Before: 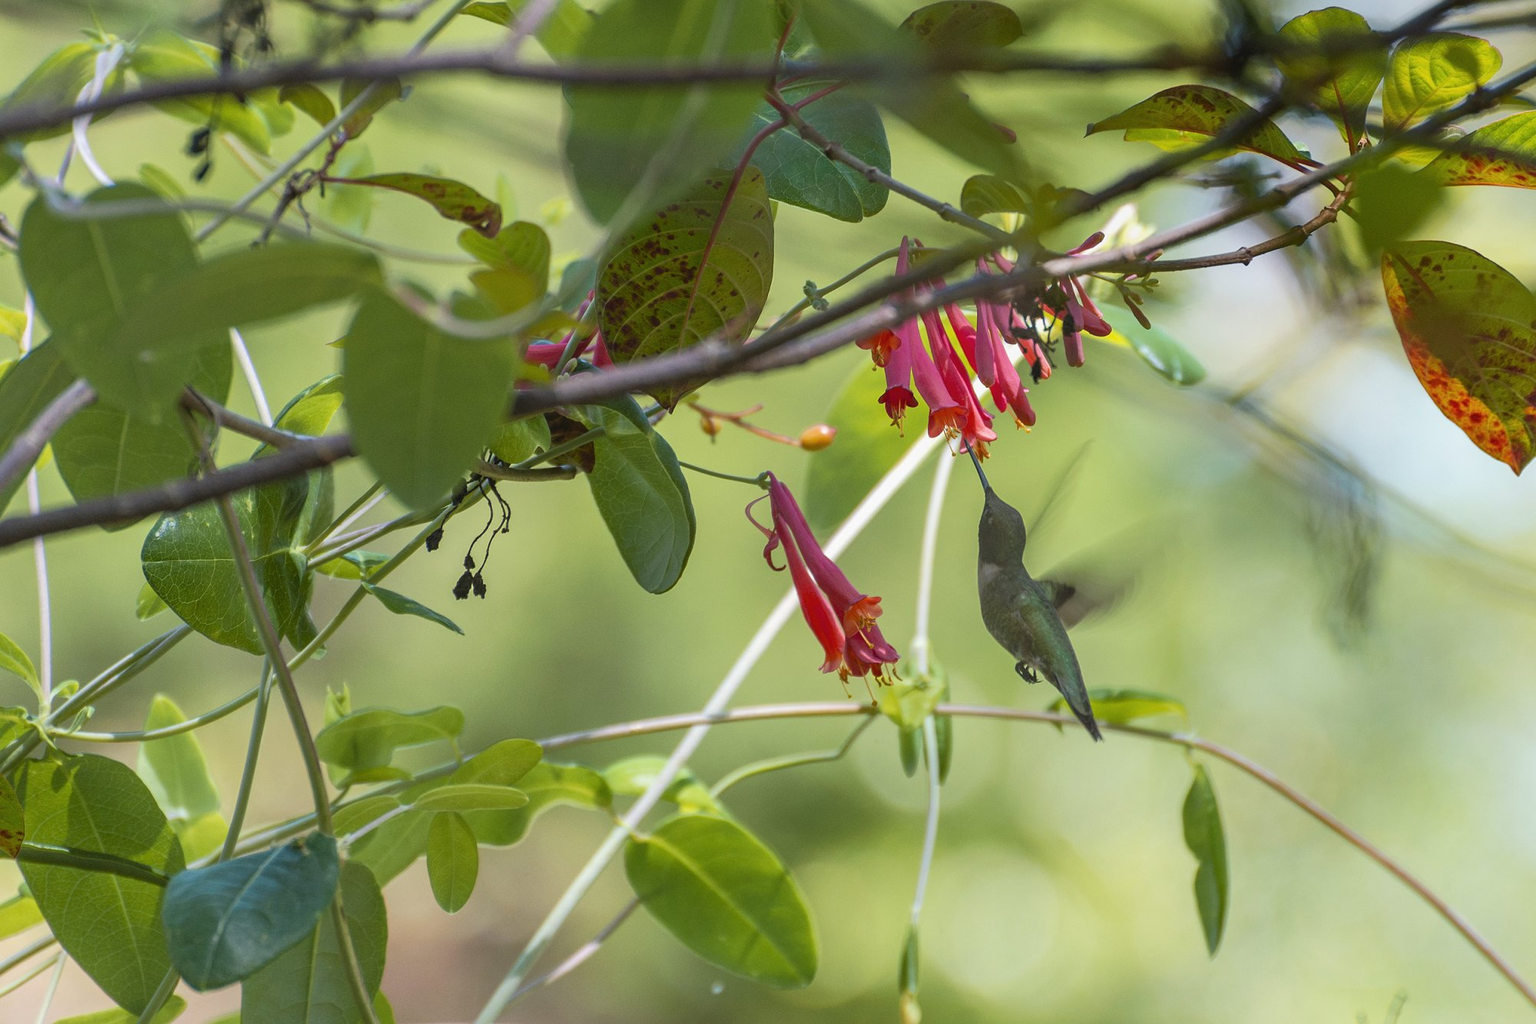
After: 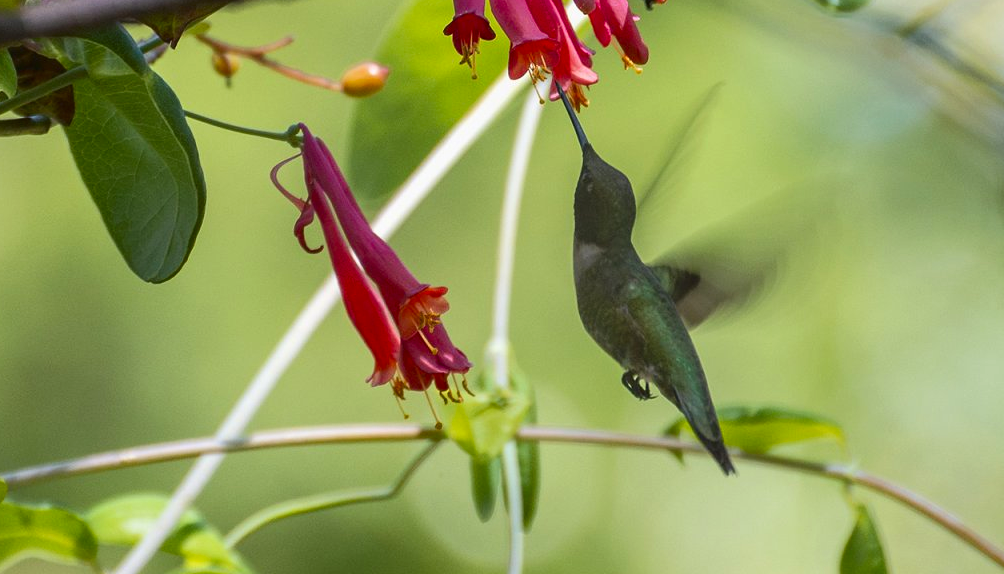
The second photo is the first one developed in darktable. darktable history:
contrast brightness saturation: contrast 0.128, brightness -0.057, saturation 0.154
crop: left 35.036%, top 36.8%, right 14.731%, bottom 20.109%
